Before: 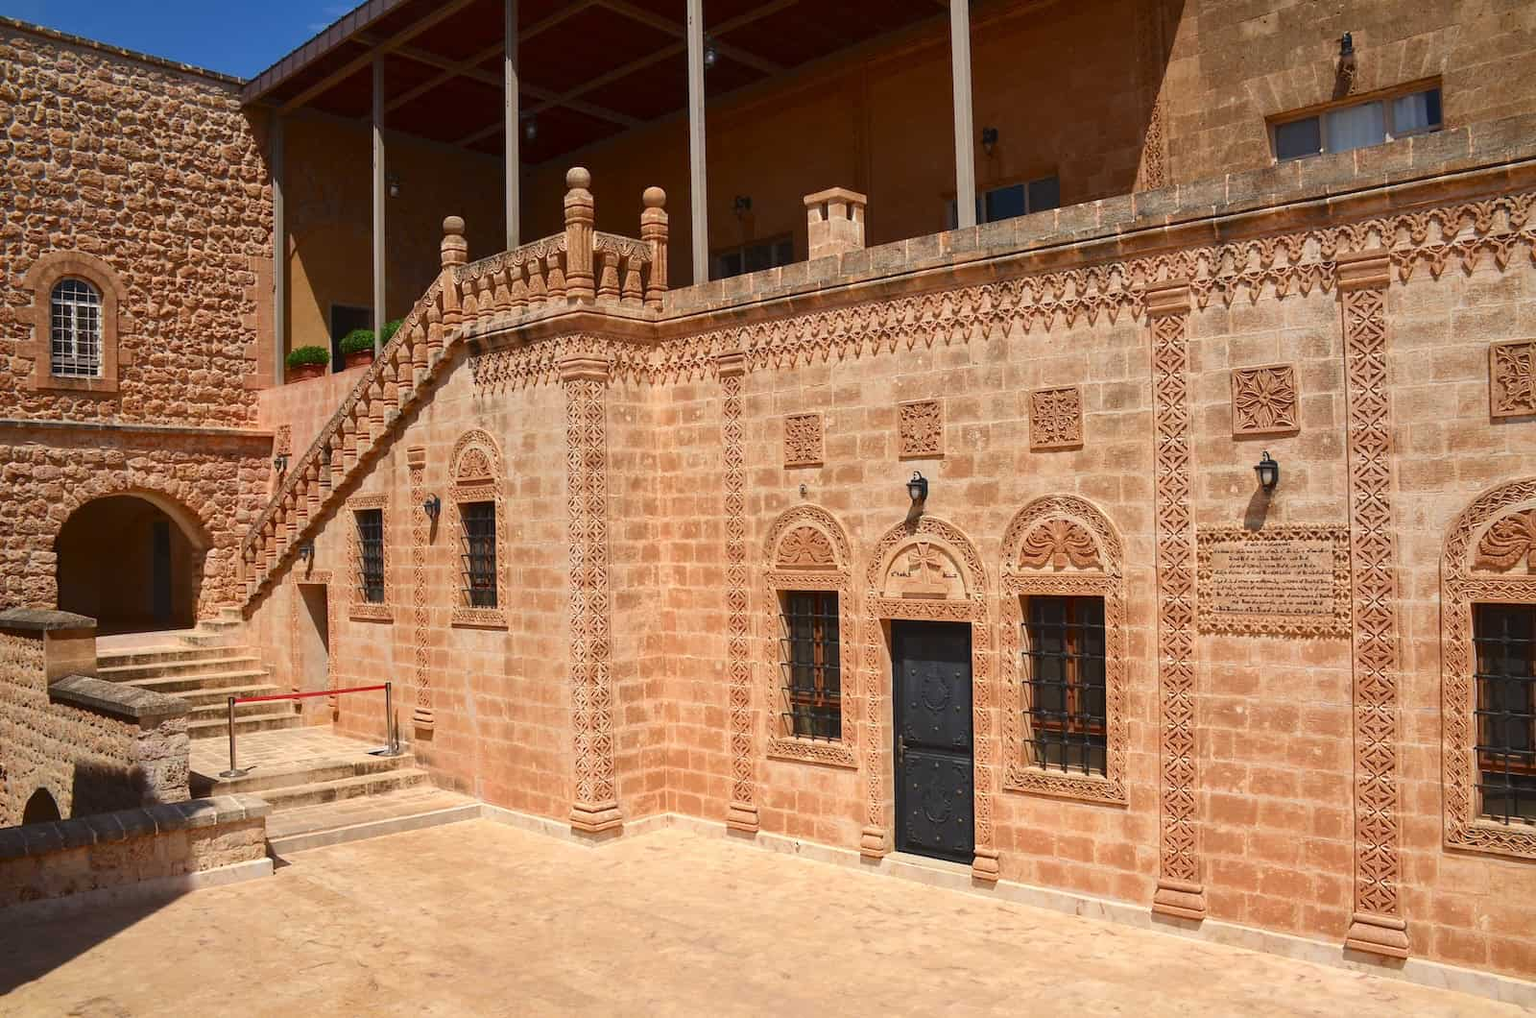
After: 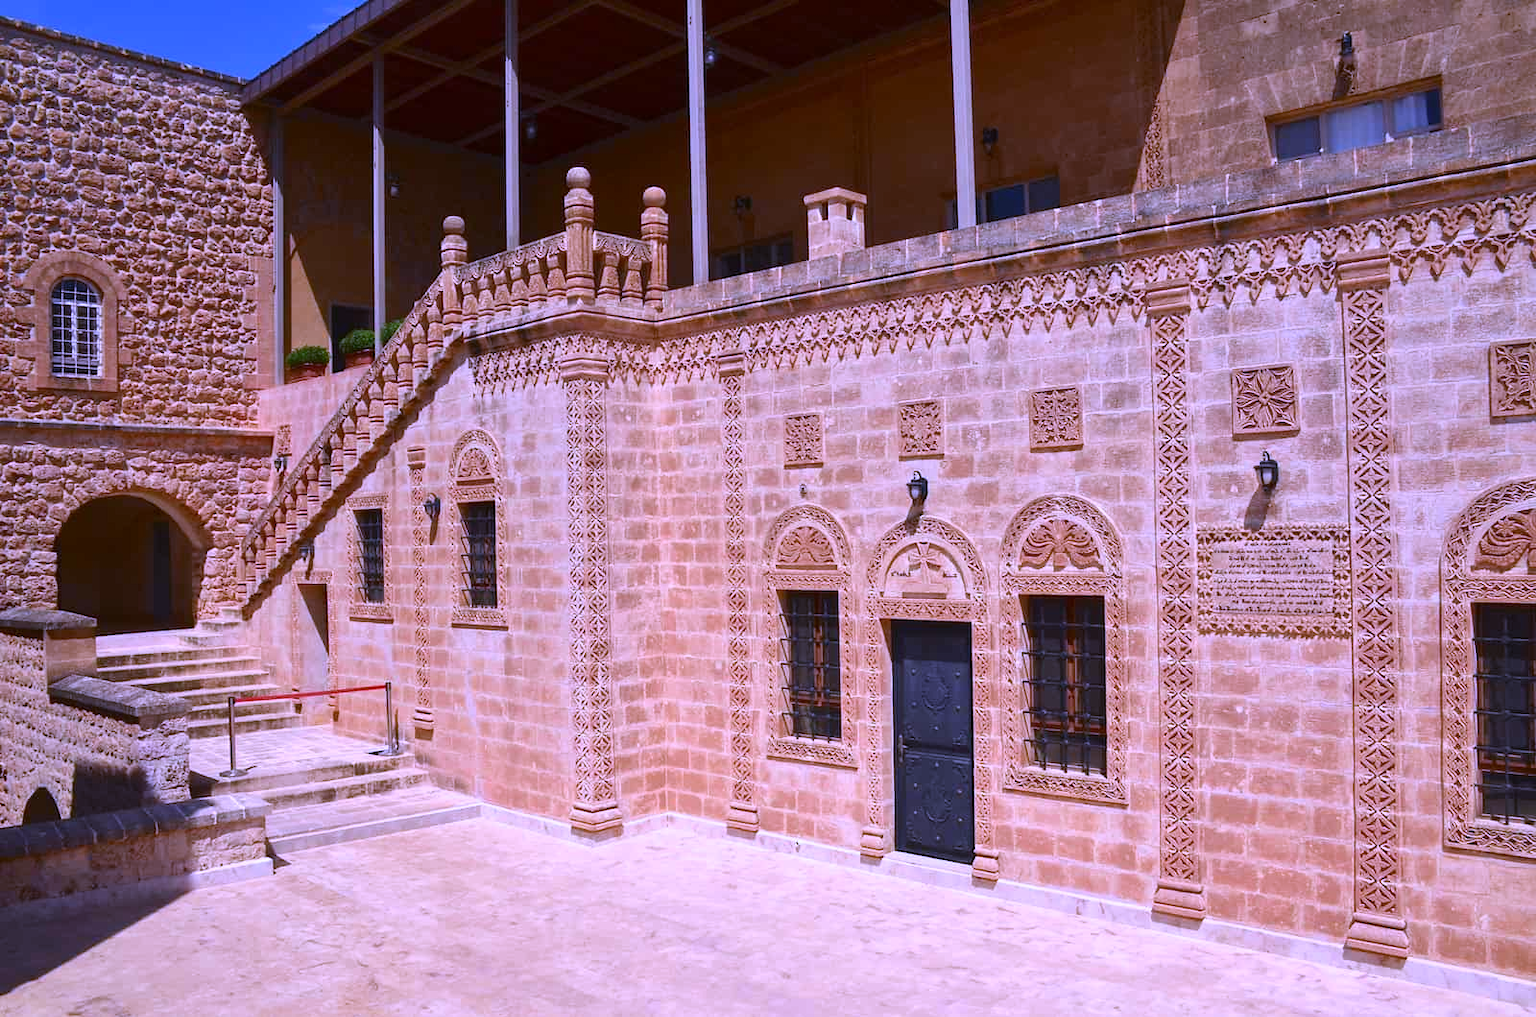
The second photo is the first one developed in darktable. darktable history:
white balance: red 0.98, blue 1.61
color balance: on, module defaults
contrast brightness saturation: contrast 0.07
